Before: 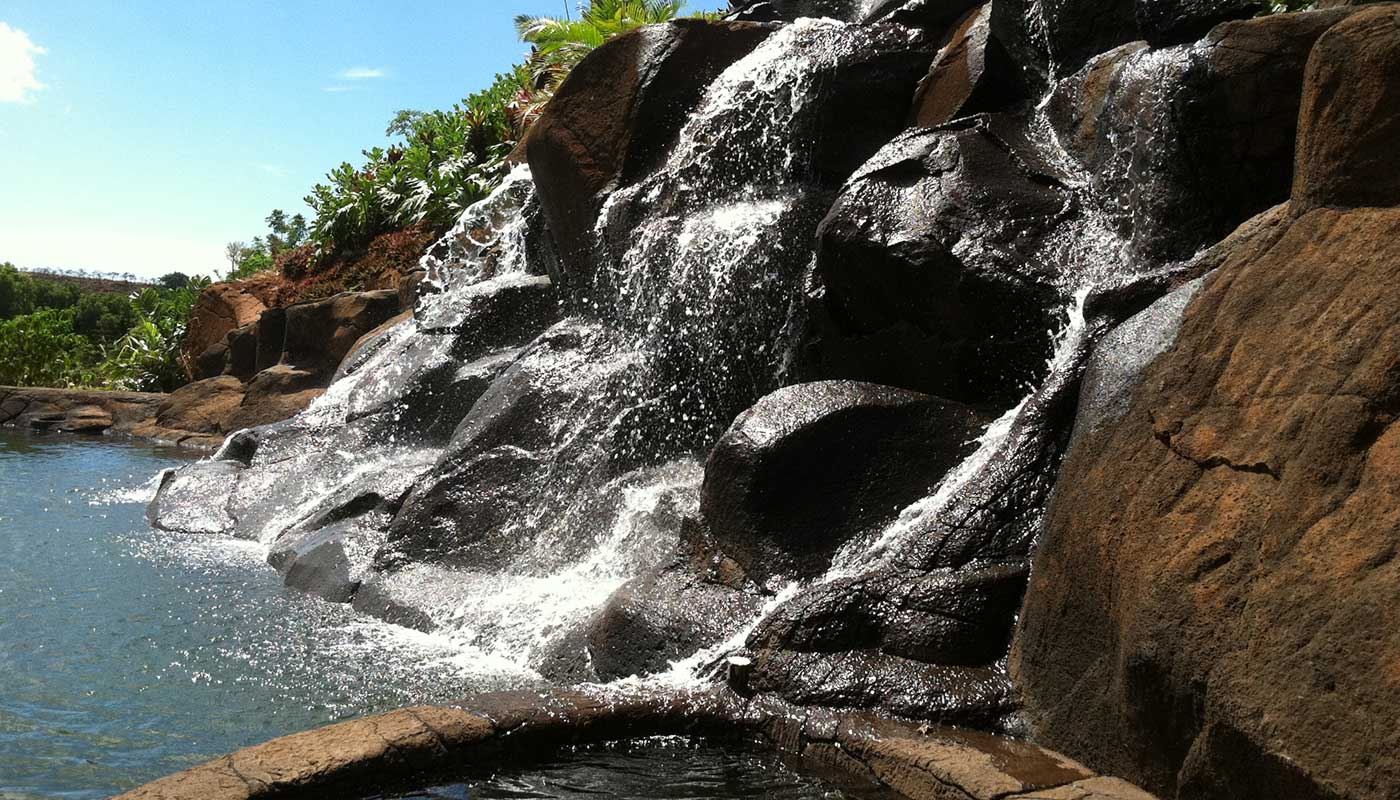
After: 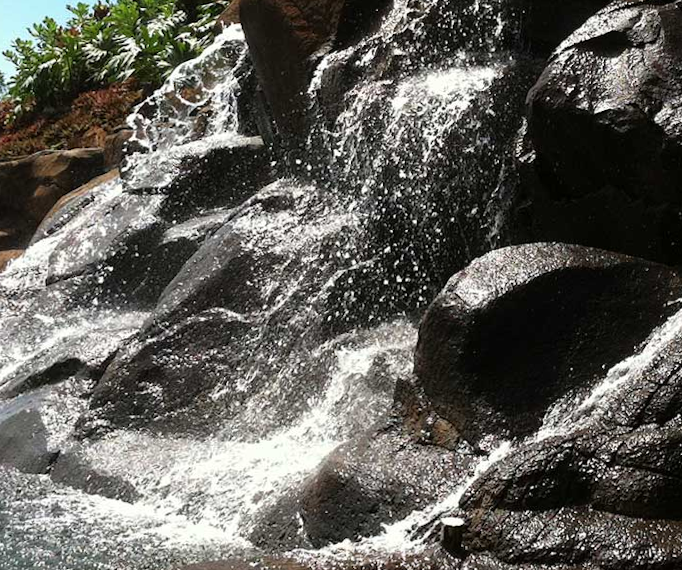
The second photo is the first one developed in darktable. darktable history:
crop and rotate: angle 0.02°, left 24.353%, top 13.219%, right 26.156%, bottom 8.224%
rotate and perspective: rotation -0.013°, lens shift (vertical) -0.027, lens shift (horizontal) 0.178, crop left 0.016, crop right 0.989, crop top 0.082, crop bottom 0.918
